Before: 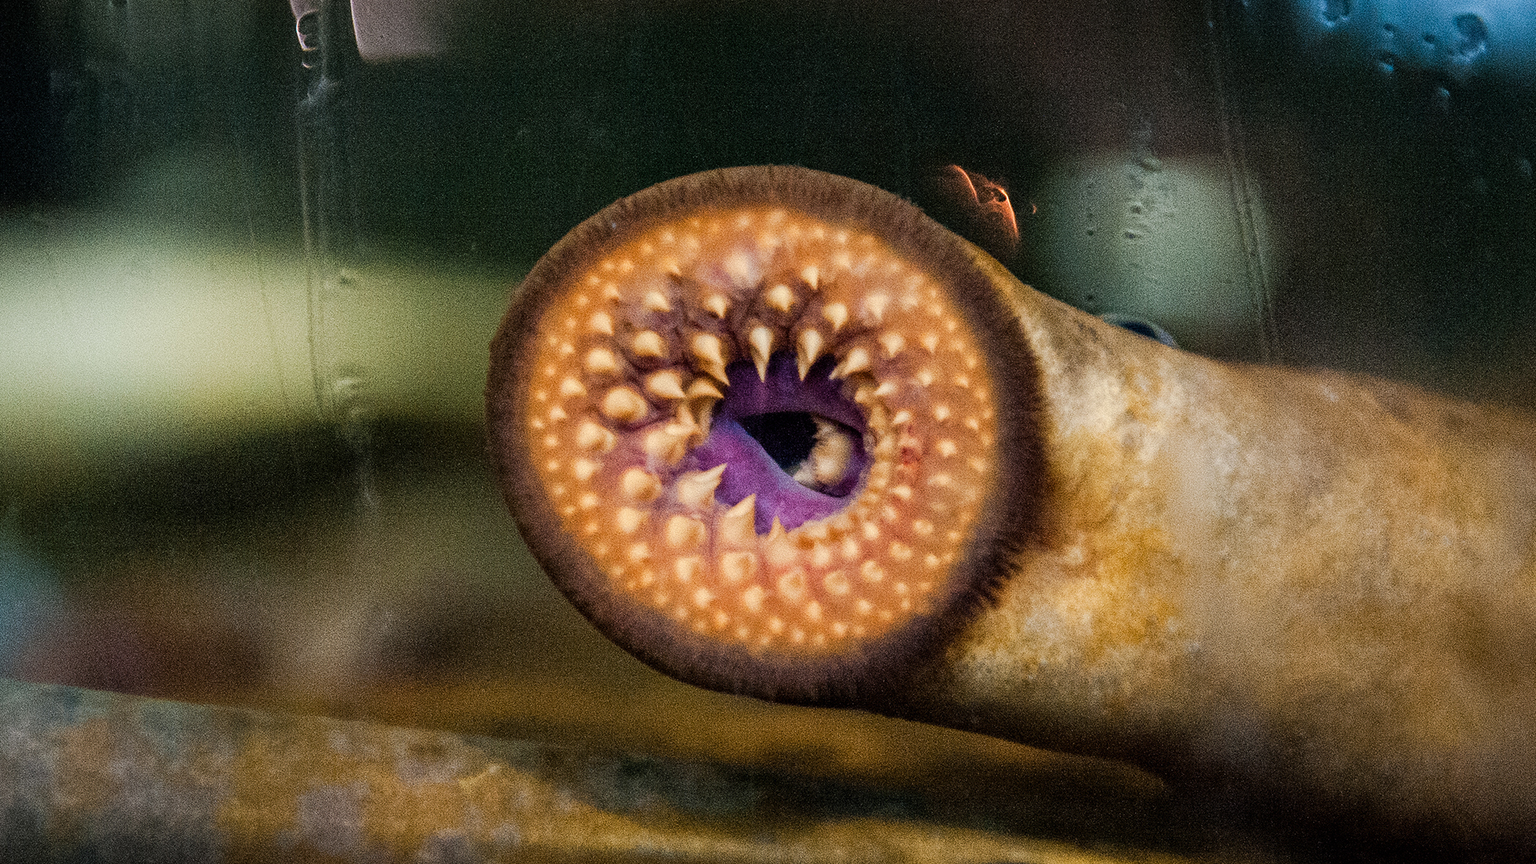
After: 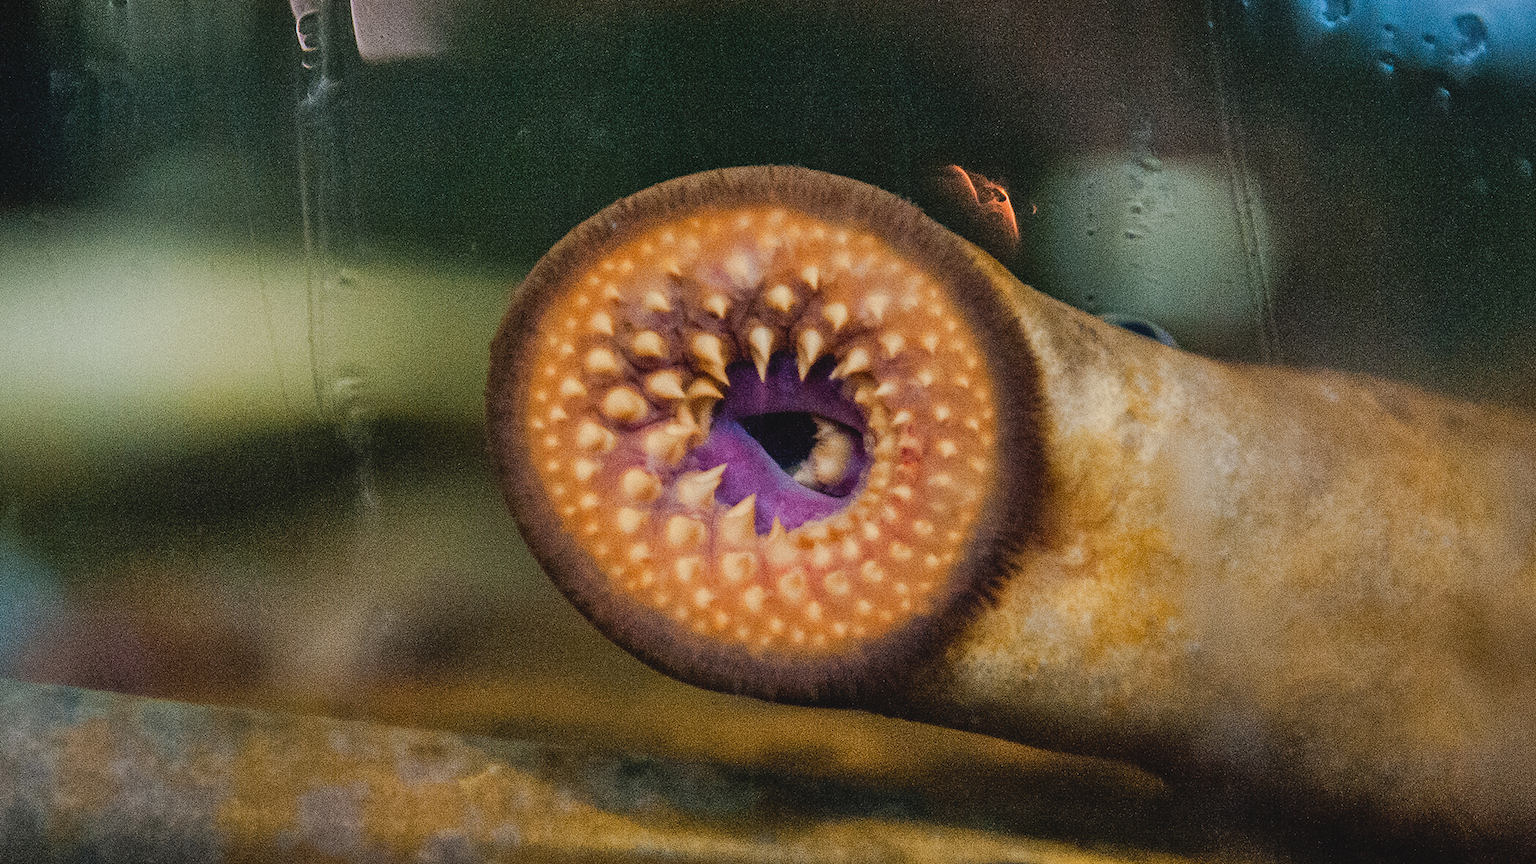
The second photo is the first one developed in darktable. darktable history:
shadows and highlights: soften with gaussian
local contrast: highlights 68%, shadows 68%, detail 82%, midtone range 0.325
grain: coarseness 0.09 ISO
